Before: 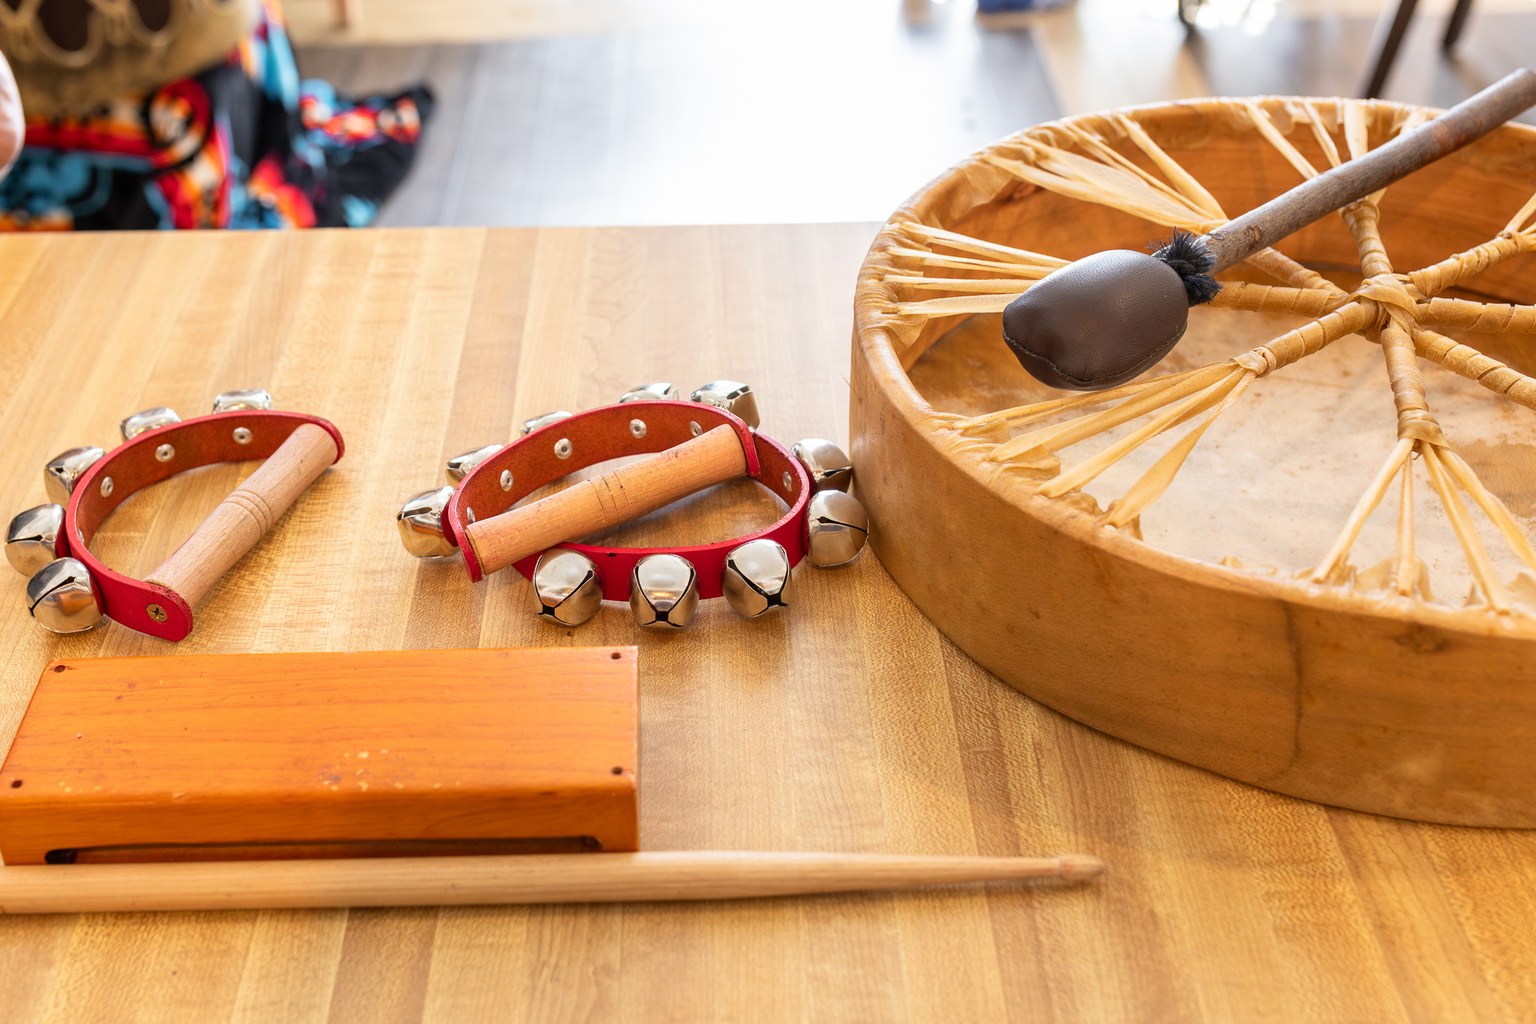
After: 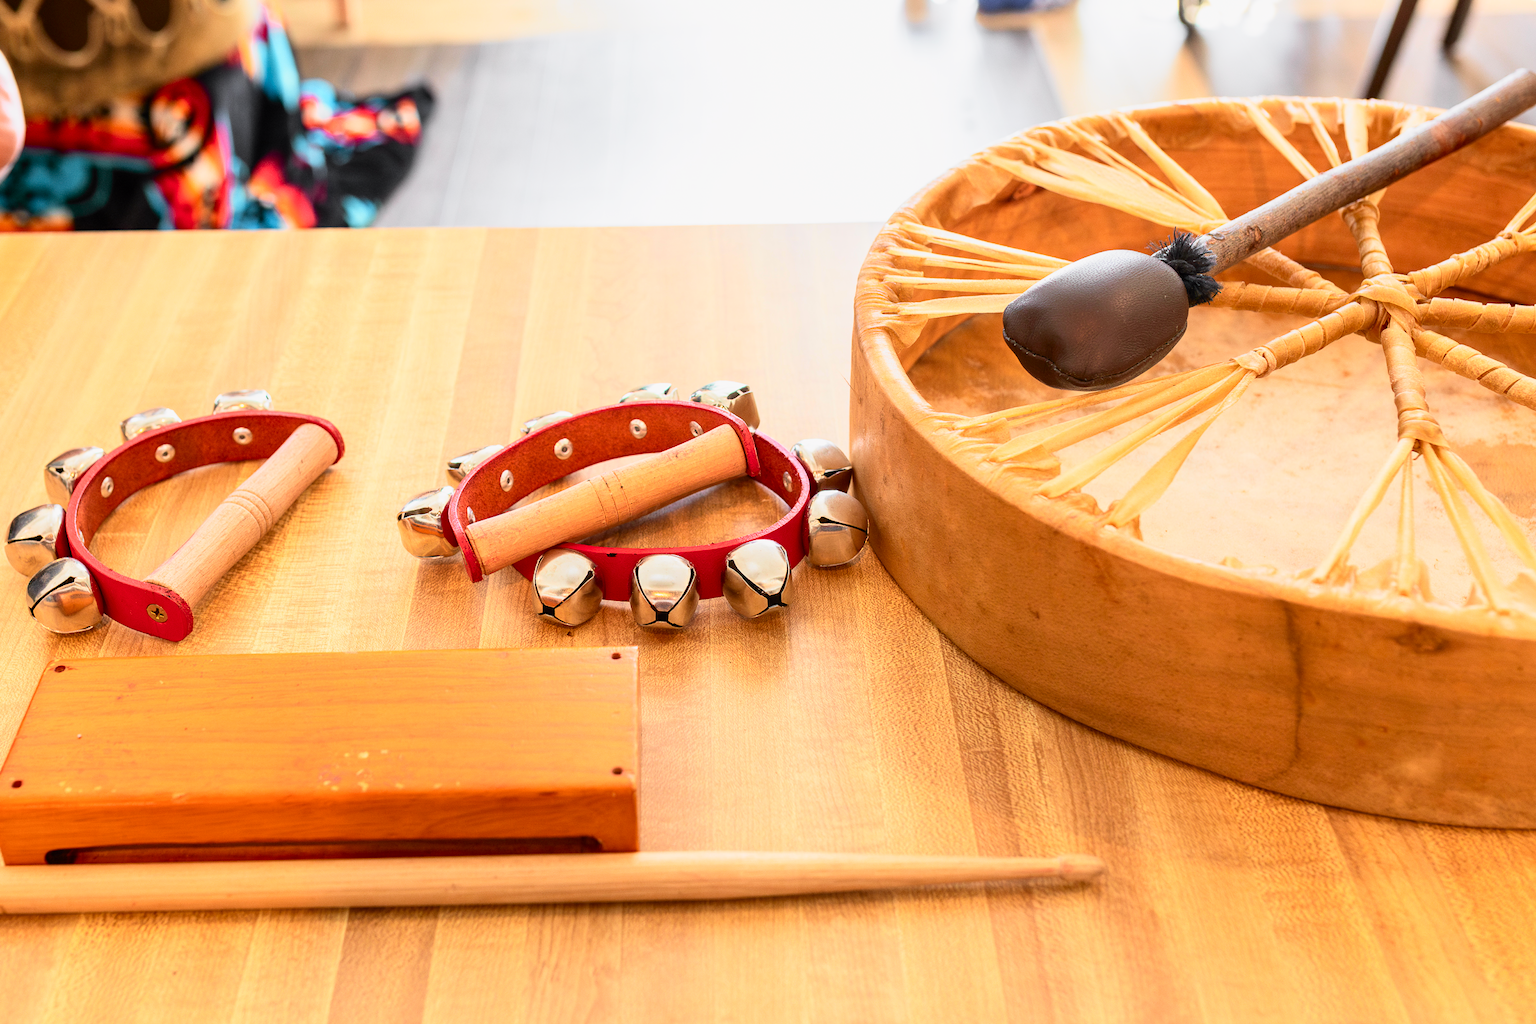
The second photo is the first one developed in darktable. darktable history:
tone curve: curves: ch0 [(0, 0) (0.131, 0.116) (0.316, 0.345) (0.501, 0.584) (0.629, 0.732) (0.812, 0.888) (1, 0.974)]; ch1 [(0, 0) (0.366, 0.367) (0.475, 0.453) (0.494, 0.497) (0.504, 0.503) (0.553, 0.584) (1, 1)]; ch2 [(0, 0) (0.333, 0.346) (0.375, 0.375) (0.424, 0.43) (0.476, 0.492) (0.502, 0.501) (0.533, 0.556) (0.566, 0.599) (0.614, 0.653) (1, 1)], color space Lab, independent channels, preserve colors none
